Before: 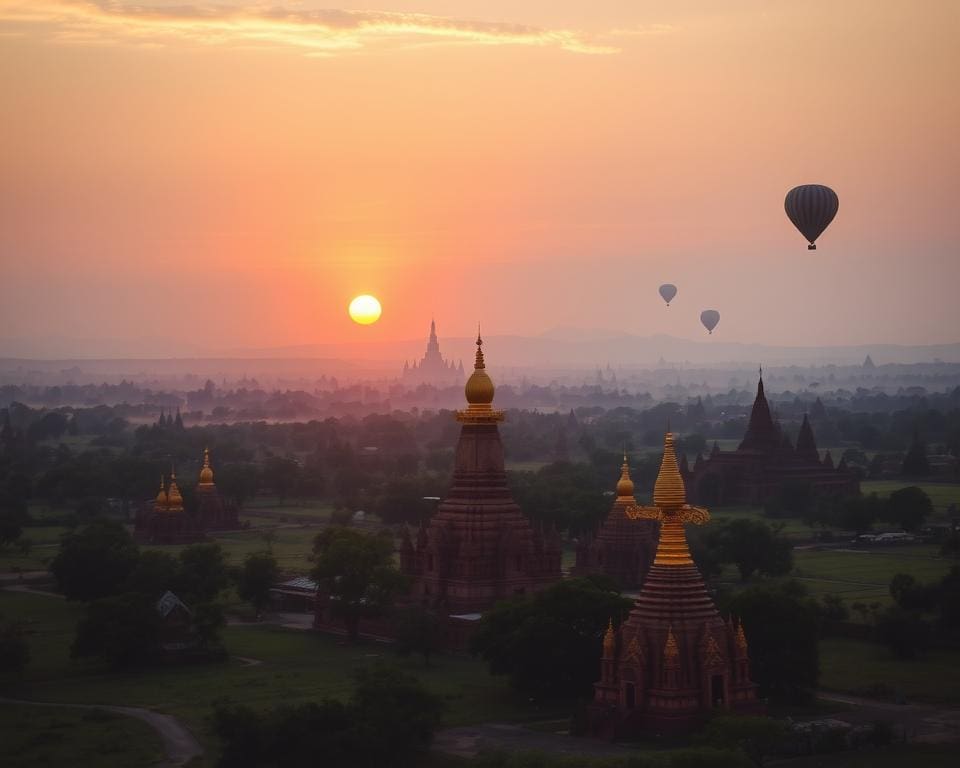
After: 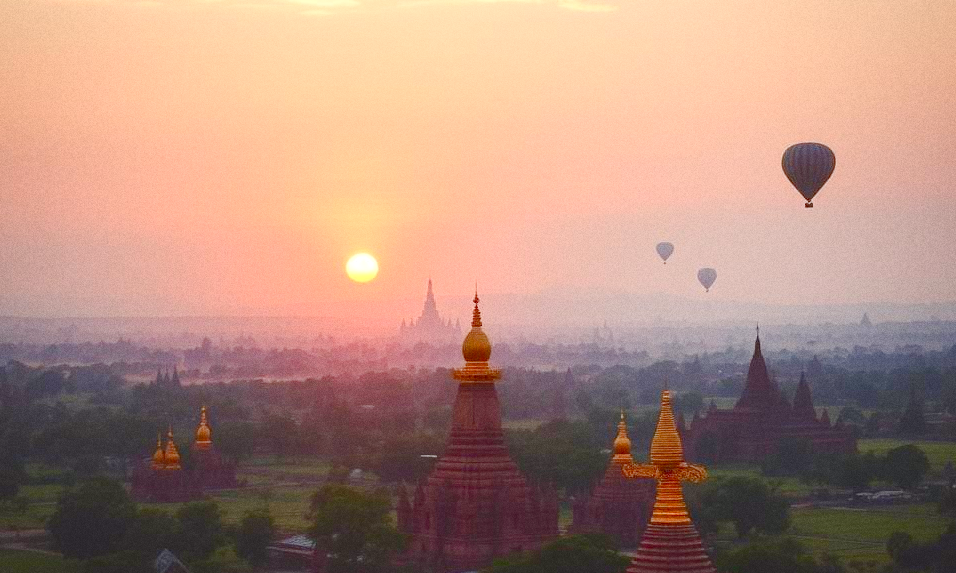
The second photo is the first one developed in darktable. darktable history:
grain: coarseness 0.47 ISO
color balance rgb: shadows lift › chroma 1%, shadows lift › hue 113°, highlights gain › chroma 0.2%, highlights gain › hue 333°, perceptual saturation grading › global saturation 20%, perceptual saturation grading › highlights -50%, perceptual saturation grading › shadows 25%, contrast -30%
exposure: black level correction 0, exposure 1.2 EV, compensate highlight preservation false
contrast brightness saturation: contrast 0.13, brightness -0.05, saturation 0.16
crop: left 0.387%, top 5.469%, bottom 19.809%
